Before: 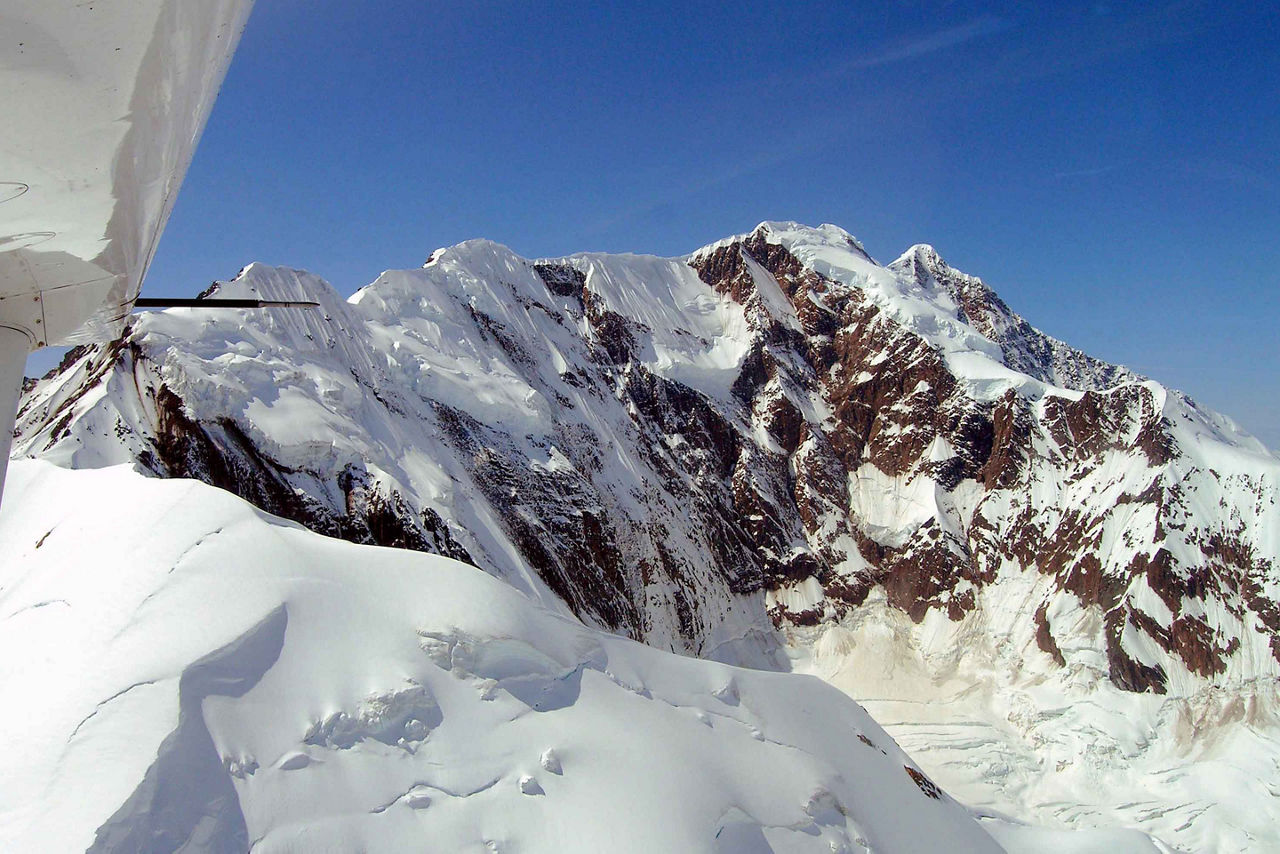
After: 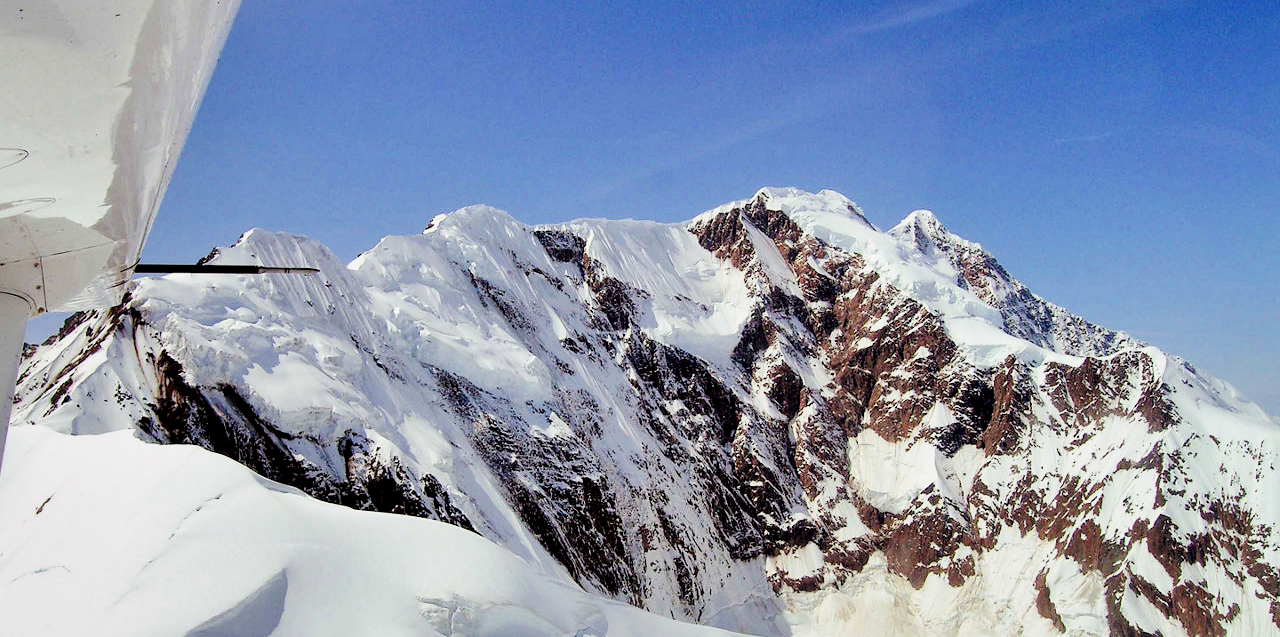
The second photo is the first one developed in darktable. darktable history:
local contrast: mode bilateral grid, contrast 21, coarseness 51, detail 120%, midtone range 0.2
exposure: black level correction 0, exposure 1.106 EV, compensate highlight preservation false
filmic rgb: black relative exposure -4.61 EV, white relative exposure 4.79 EV, hardness 2.36, latitude 36.16%, contrast 1.042, highlights saturation mix 1.05%, shadows ↔ highlights balance 1.18%
crop: top 4.041%, bottom 21.326%
shadows and highlights: soften with gaussian
